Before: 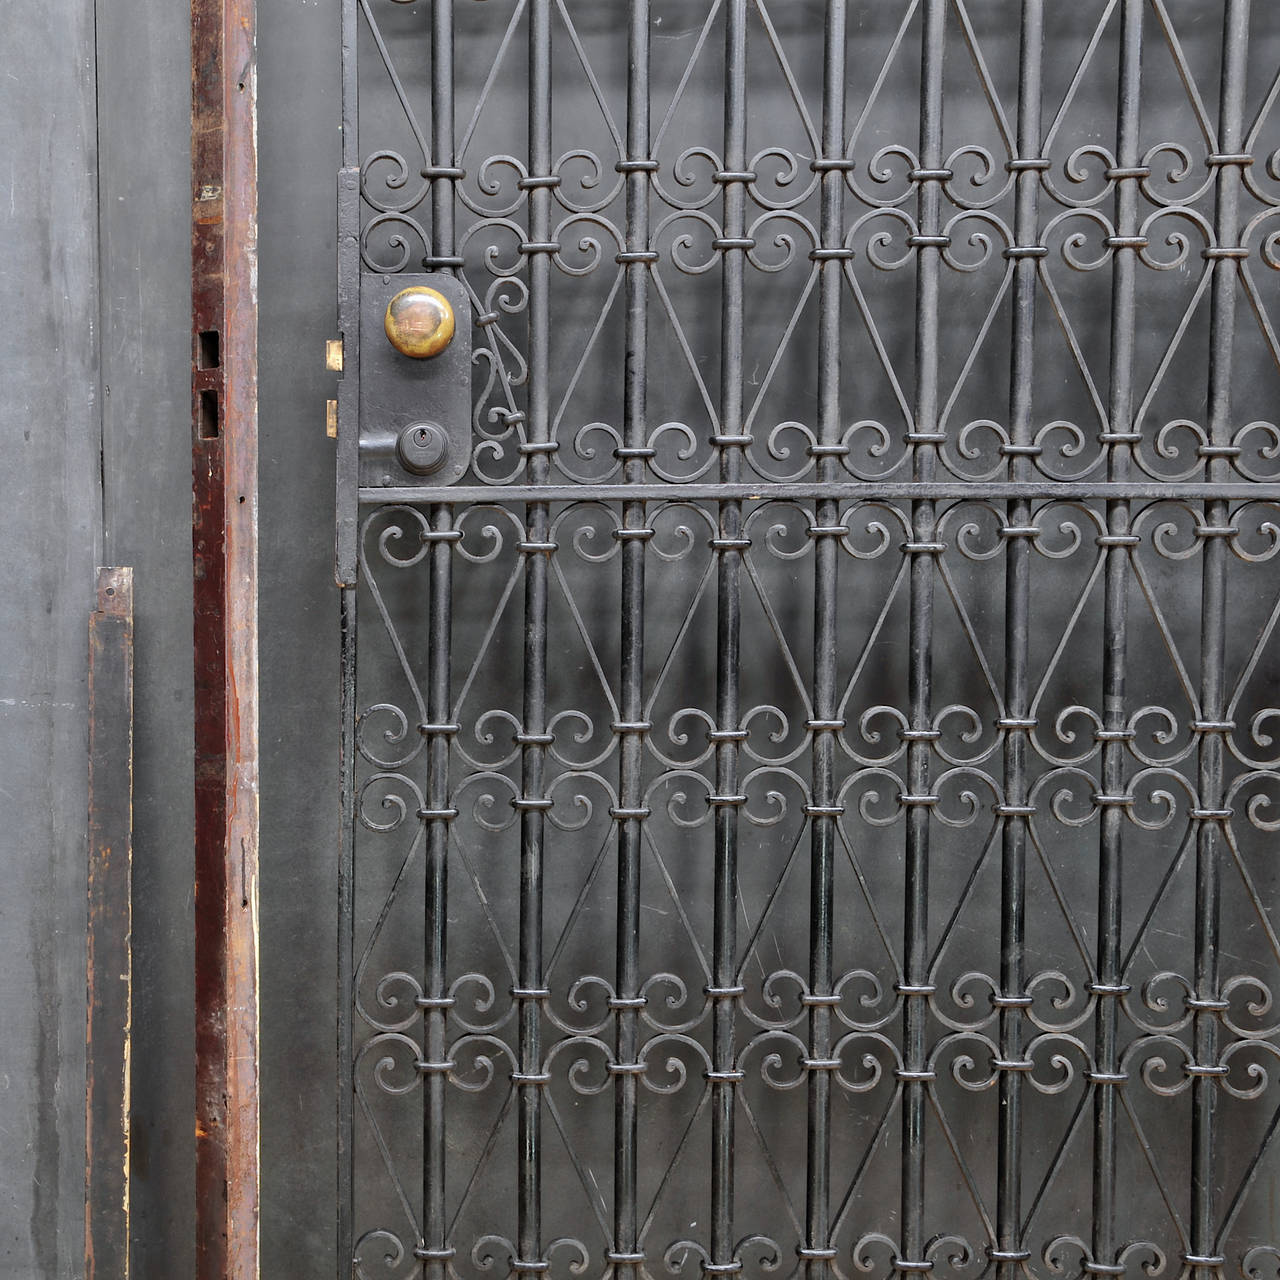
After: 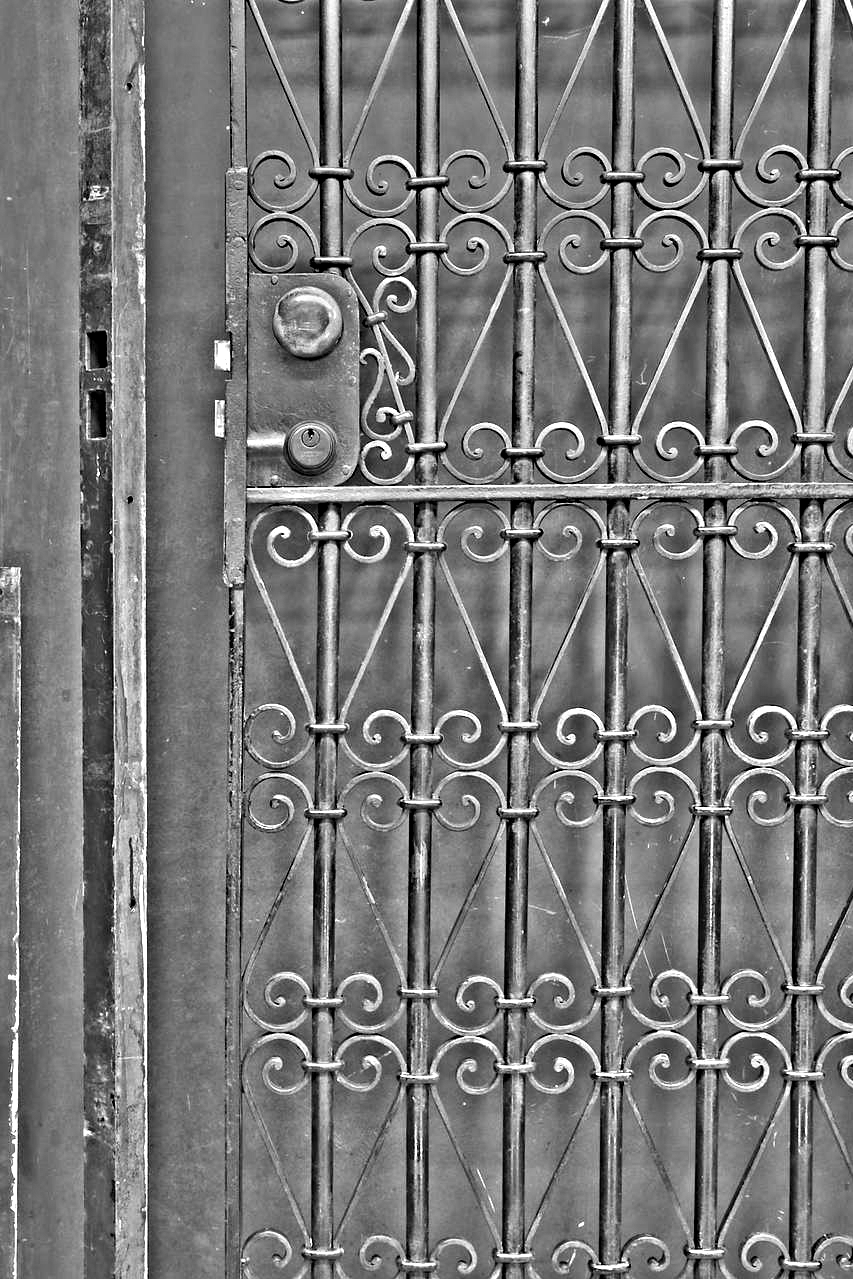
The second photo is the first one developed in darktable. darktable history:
highpass: on, module defaults
crop and rotate: left 8.786%, right 24.548%
